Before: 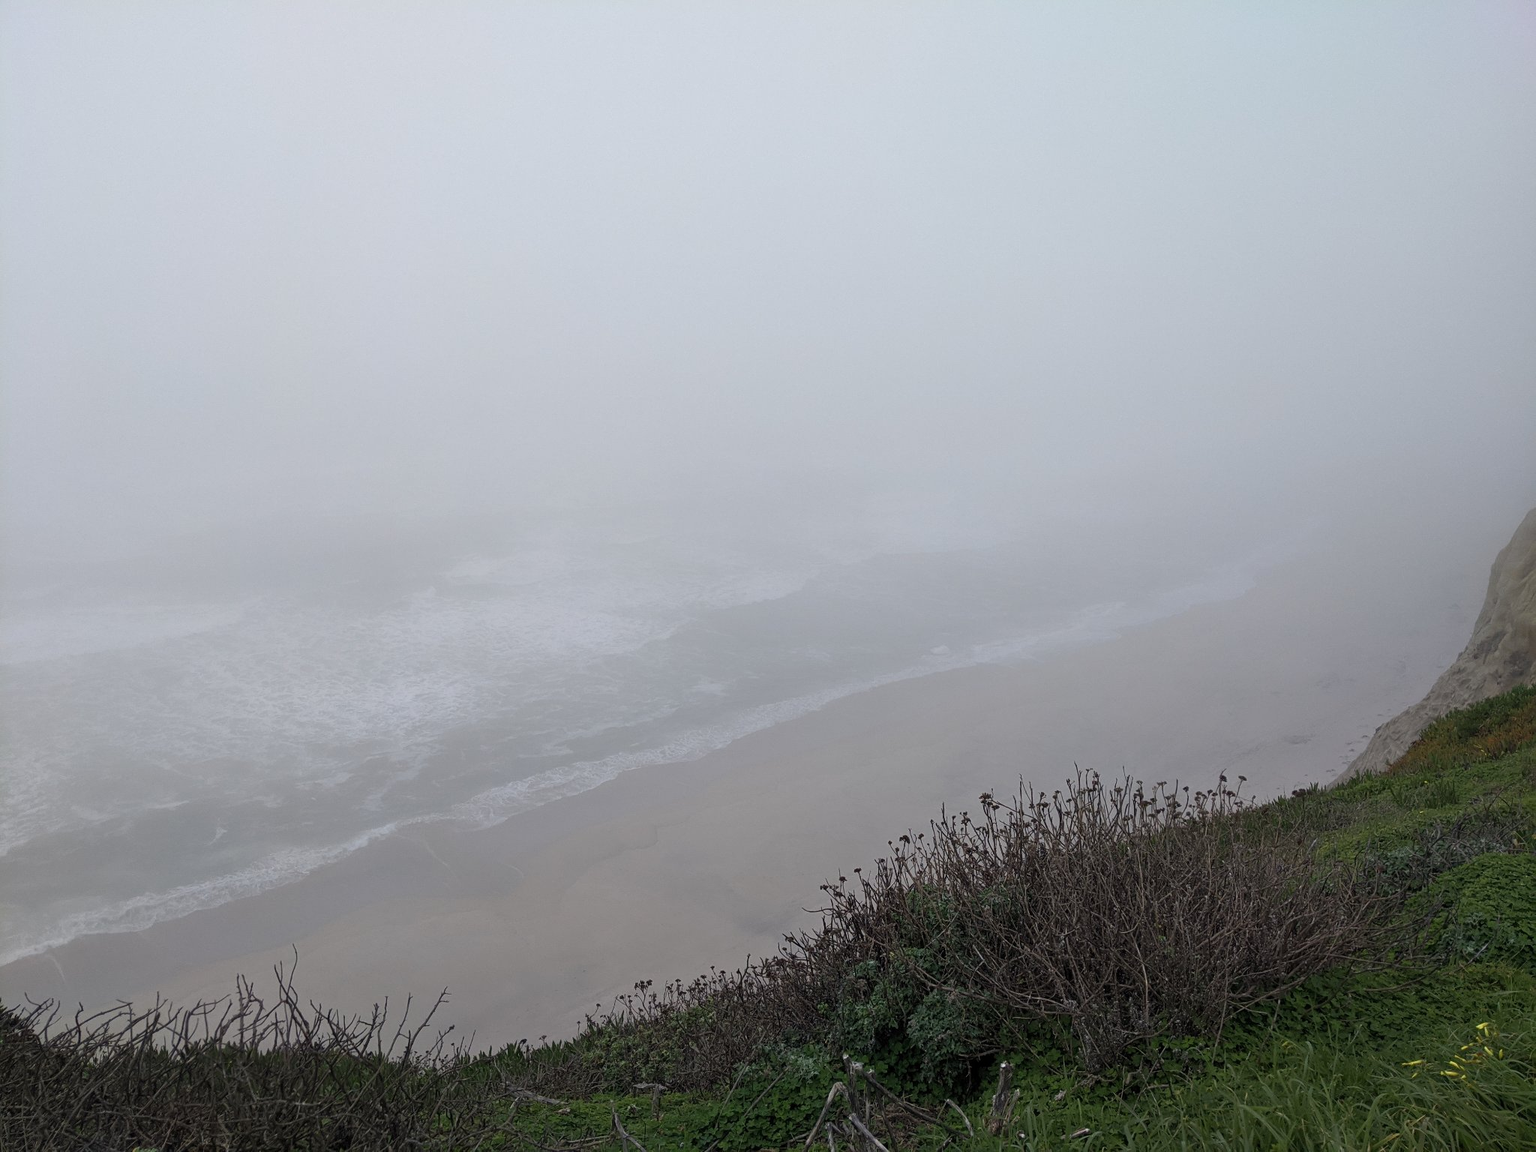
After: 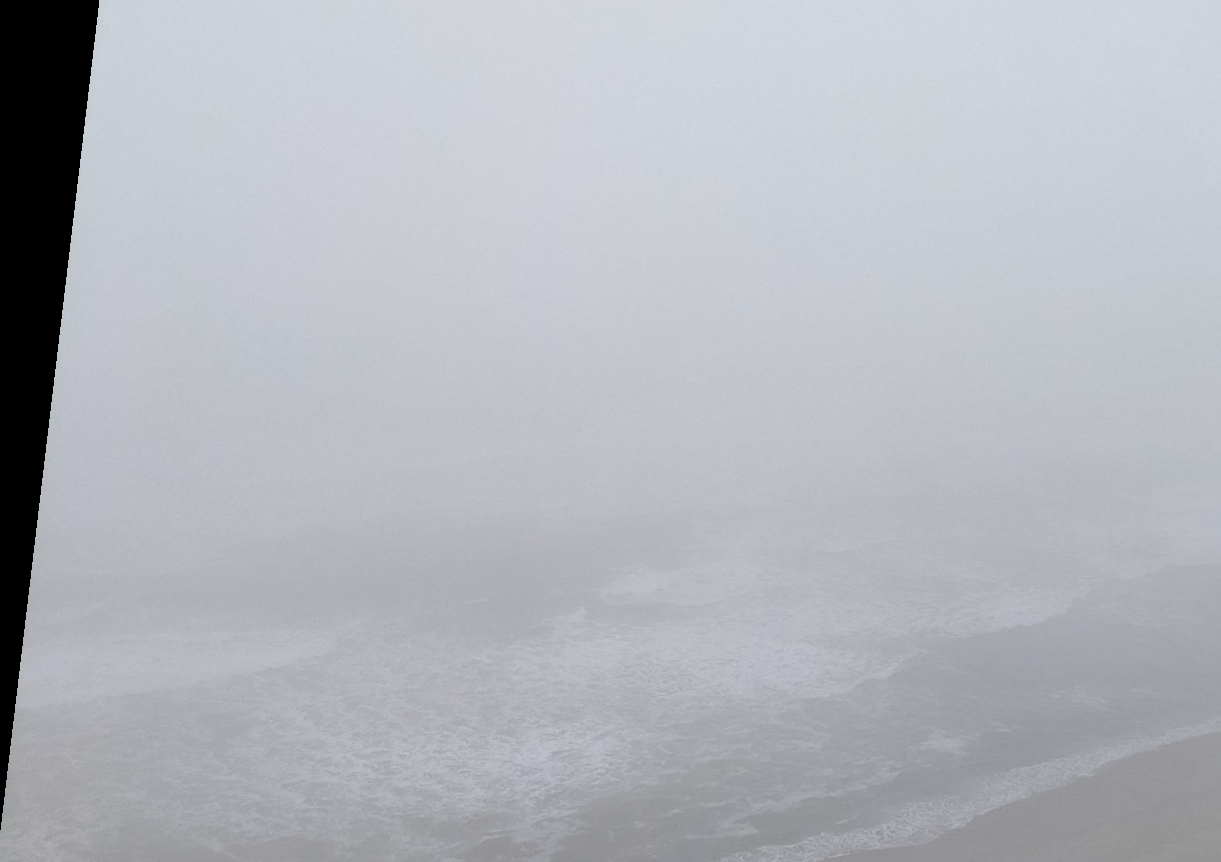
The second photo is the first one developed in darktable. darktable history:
crop and rotate: left 3.047%, top 7.509%, right 42.236%, bottom 37.598%
contrast brightness saturation: contrast 0.06, brightness -0.01, saturation -0.23
local contrast: mode bilateral grid, contrast 10, coarseness 25, detail 115%, midtone range 0.2
rotate and perspective: rotation 0.128°, lens shift (vertical) -0.181, lens shift (horizontal) -0.044, shear 0.001, automatic cropping off
